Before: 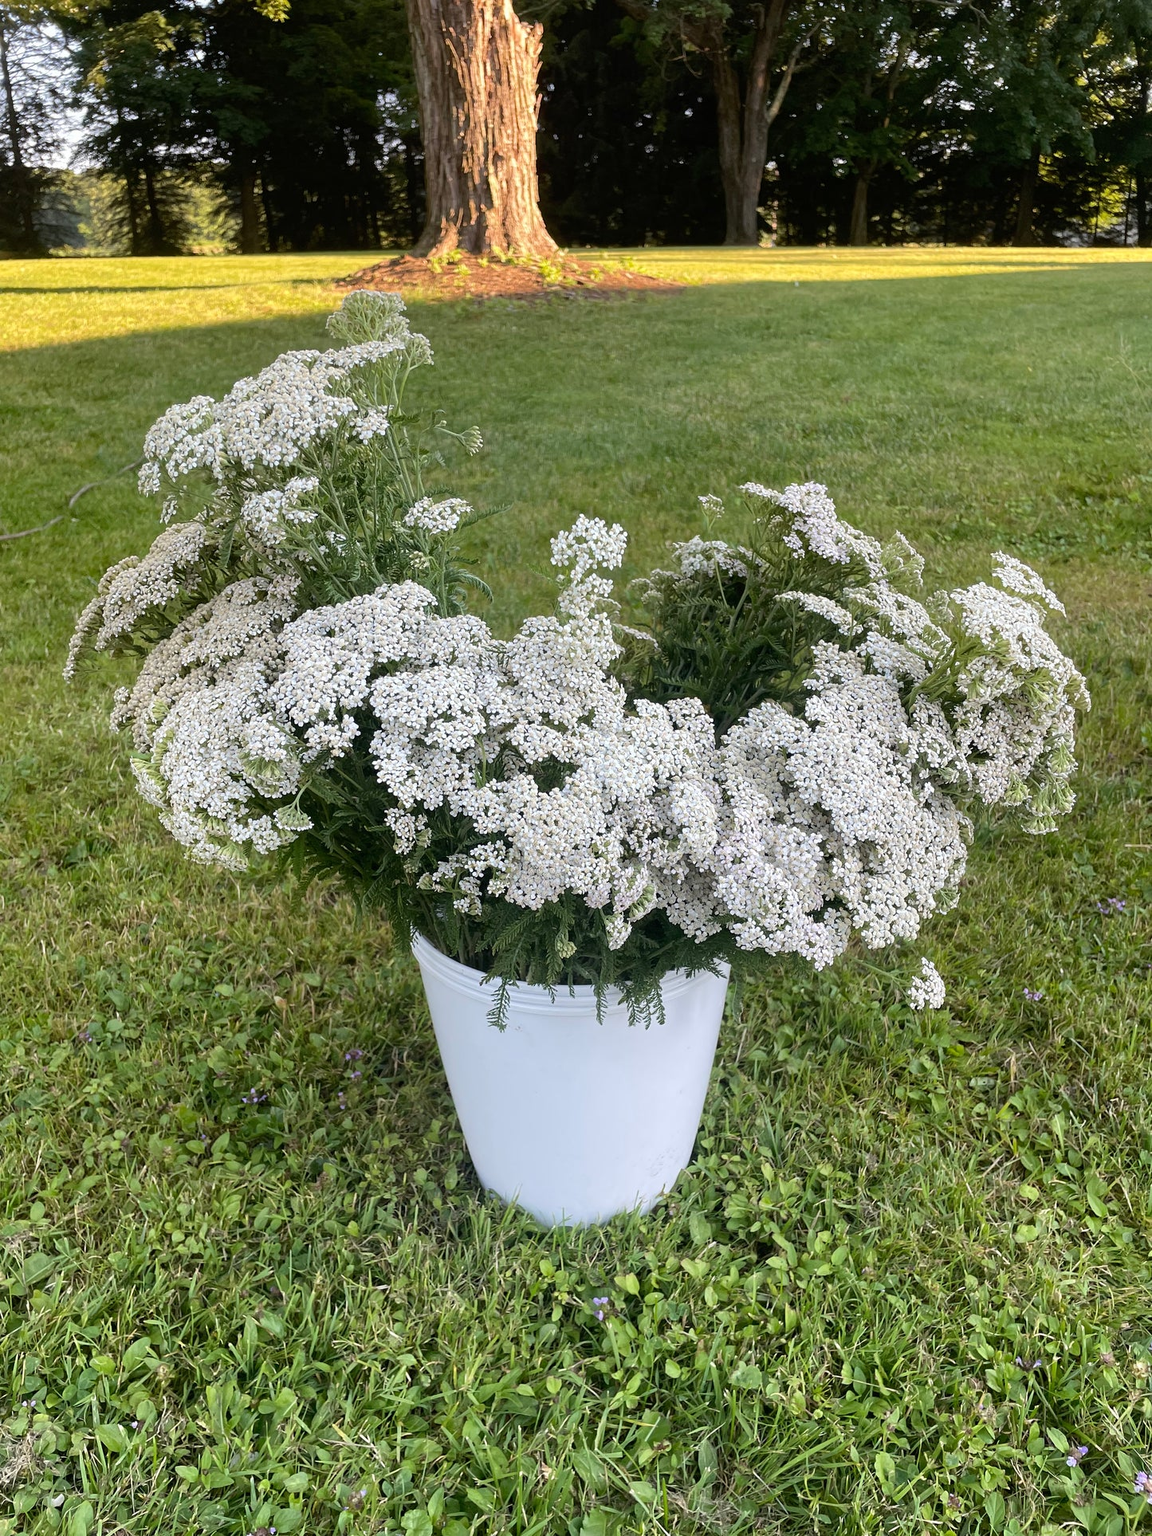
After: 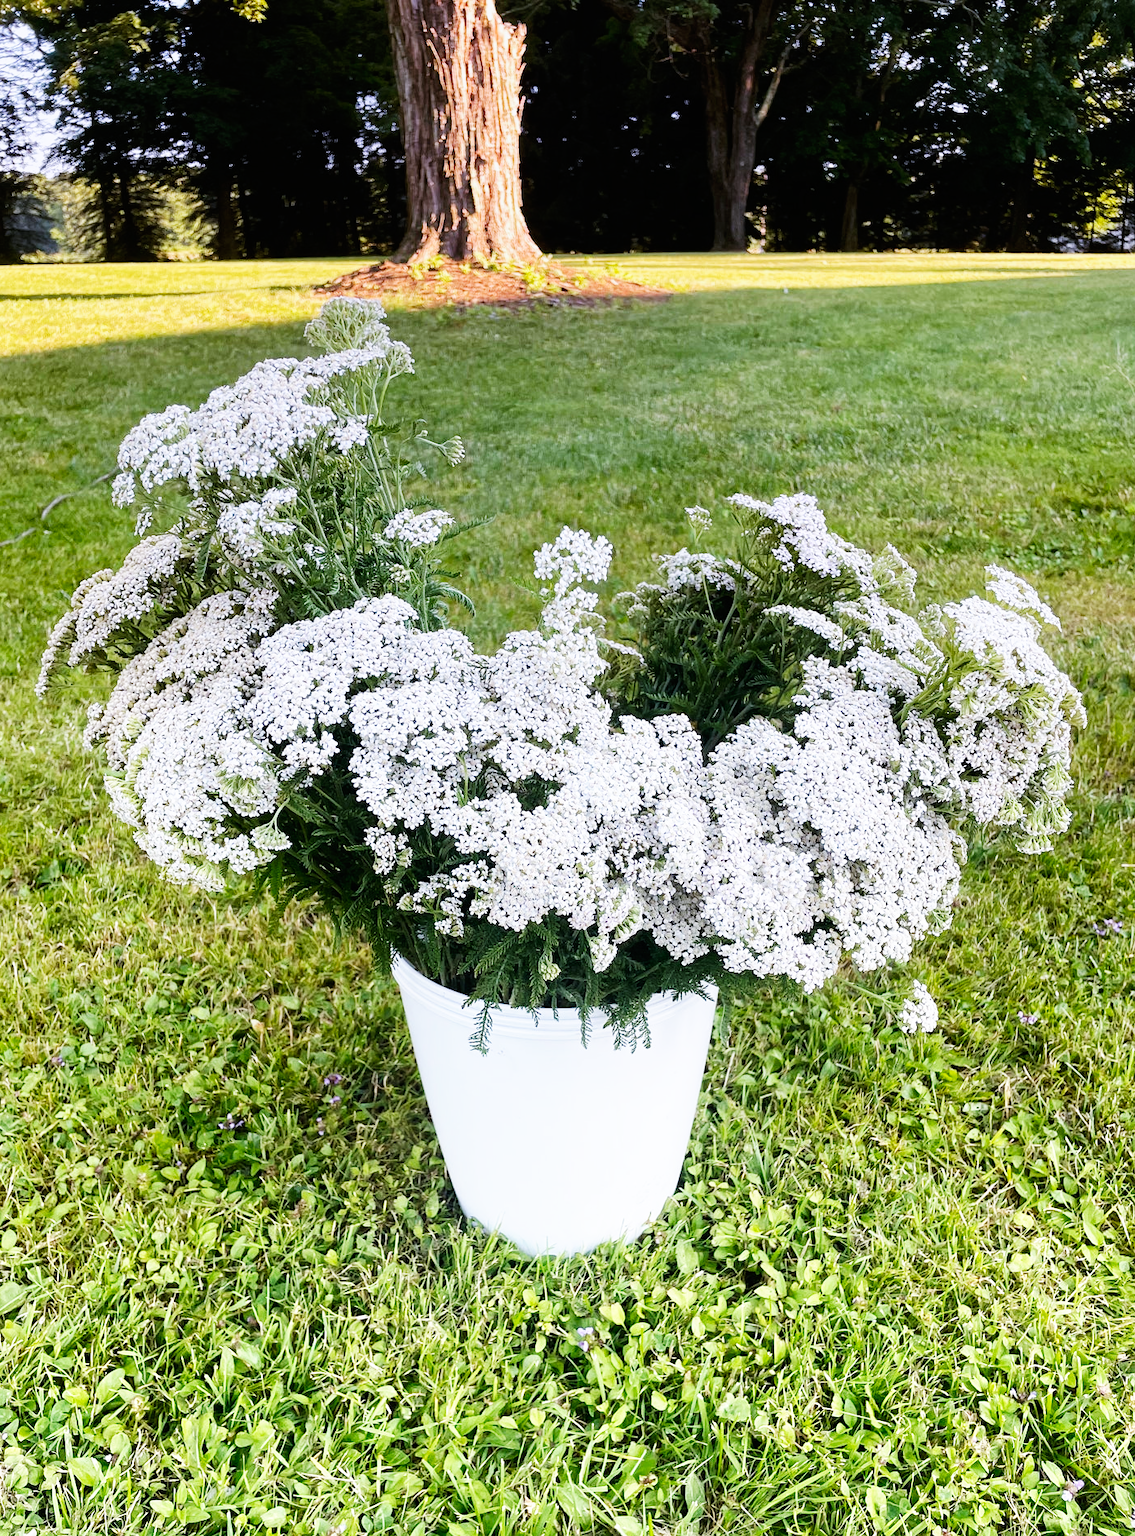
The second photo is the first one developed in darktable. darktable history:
crop and rotate: left 2.536%, right 1.107%, bottom 2.246%
base curve: curves: ch0 [(0, 0) (0.007, 0.004) (0.027, 0.03) (0.046, 0.07) (0.207, 0.54) (0.442, 0.872) (0.673, 0.972) (1, 1)], preserve colors none
exposure: compensate highlight preservation false
graduated density: hue 238.83°, saturation 50%
